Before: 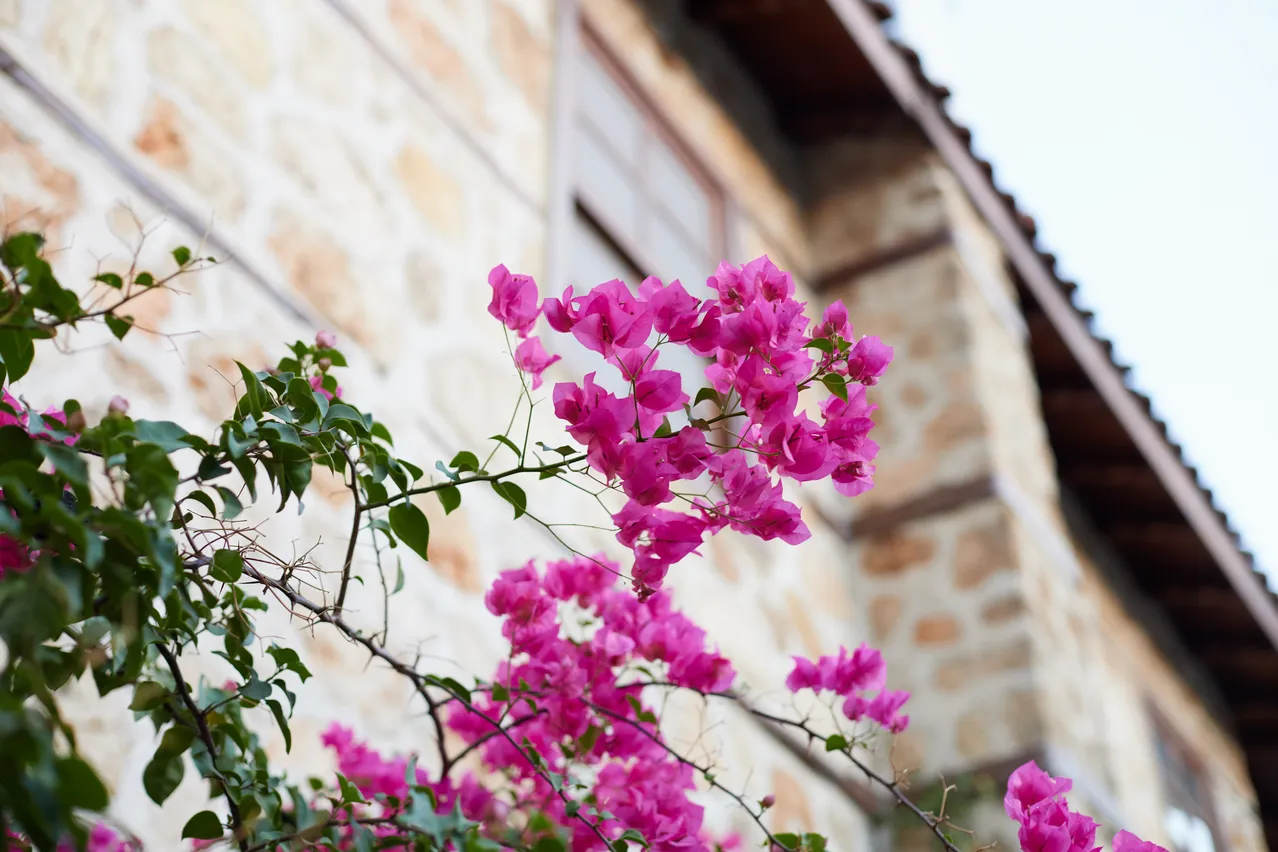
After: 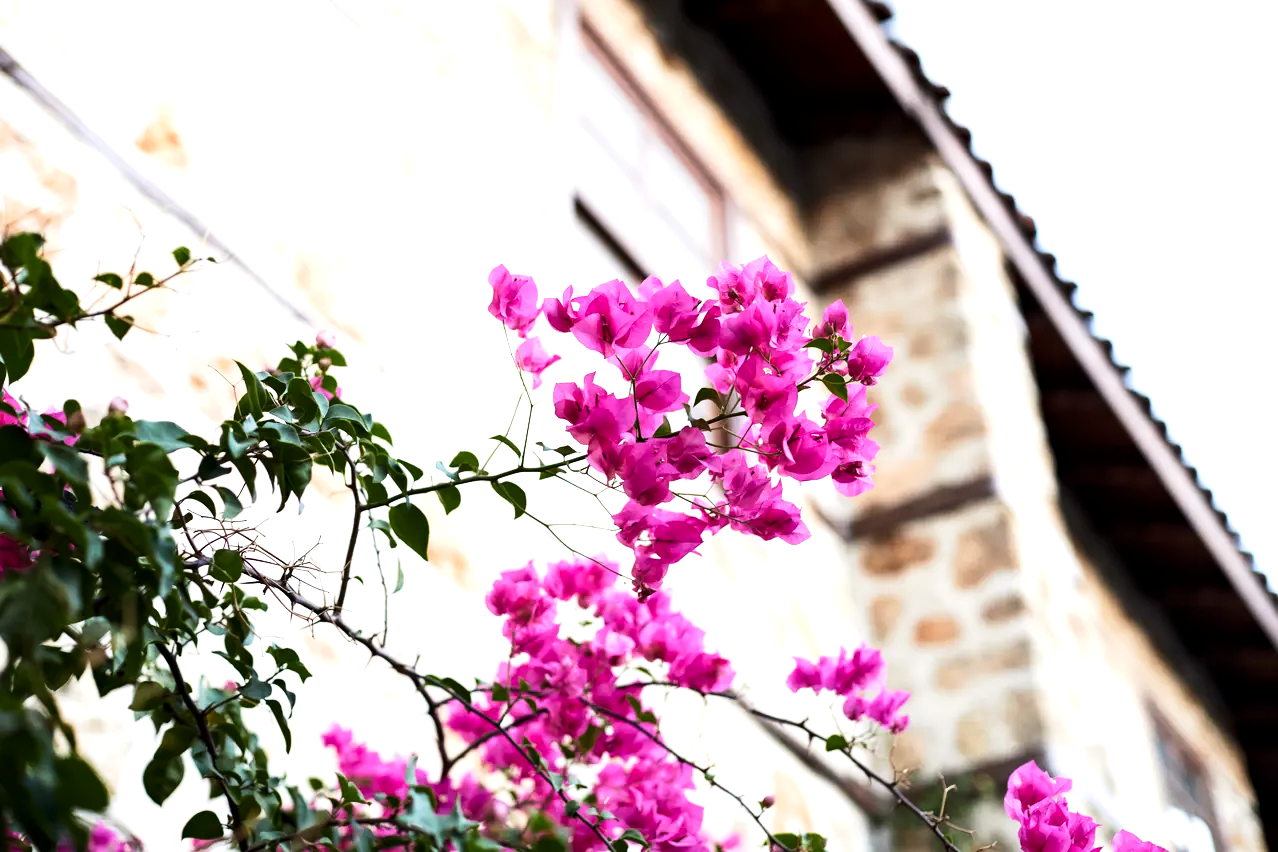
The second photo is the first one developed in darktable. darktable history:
tone equalizer: -8 EV -1.08 EV, -7 EV -1.01 EV, -6 EV -0.867 EV, -5 EV -0.578 EV, -3 EV 0.578 EV, -2 EV 0.867 EV, -1 EV 1.01 EV, +0 EV 1.08 EV, edges refinement/feathering 500, mask exposure compensation -1.57 EV, preserve details no
local contrast: highlights 61%, shadows 106%, detail 107%, midtone range 0.529
tone curve: curves: ch0 [(0, 0) (0.003, 0.003) (0.011, 0.012) (0.025, 0.026) (0.044, 0.047) (0.069, 0.073) (0.1, 0.105) (0.136, 0.143) (0.177, 0.187) (0.224, 0.237) (0.277, 0.293) (0.335, 0.354) (0.399, 0.422) (0.468, 0.495) (0.543, 0.574) (0.623, 0.659) (0.709, 0.749) (0.801, 0.846) (0.898, 0.932) (1, 1)], preserve colors none
